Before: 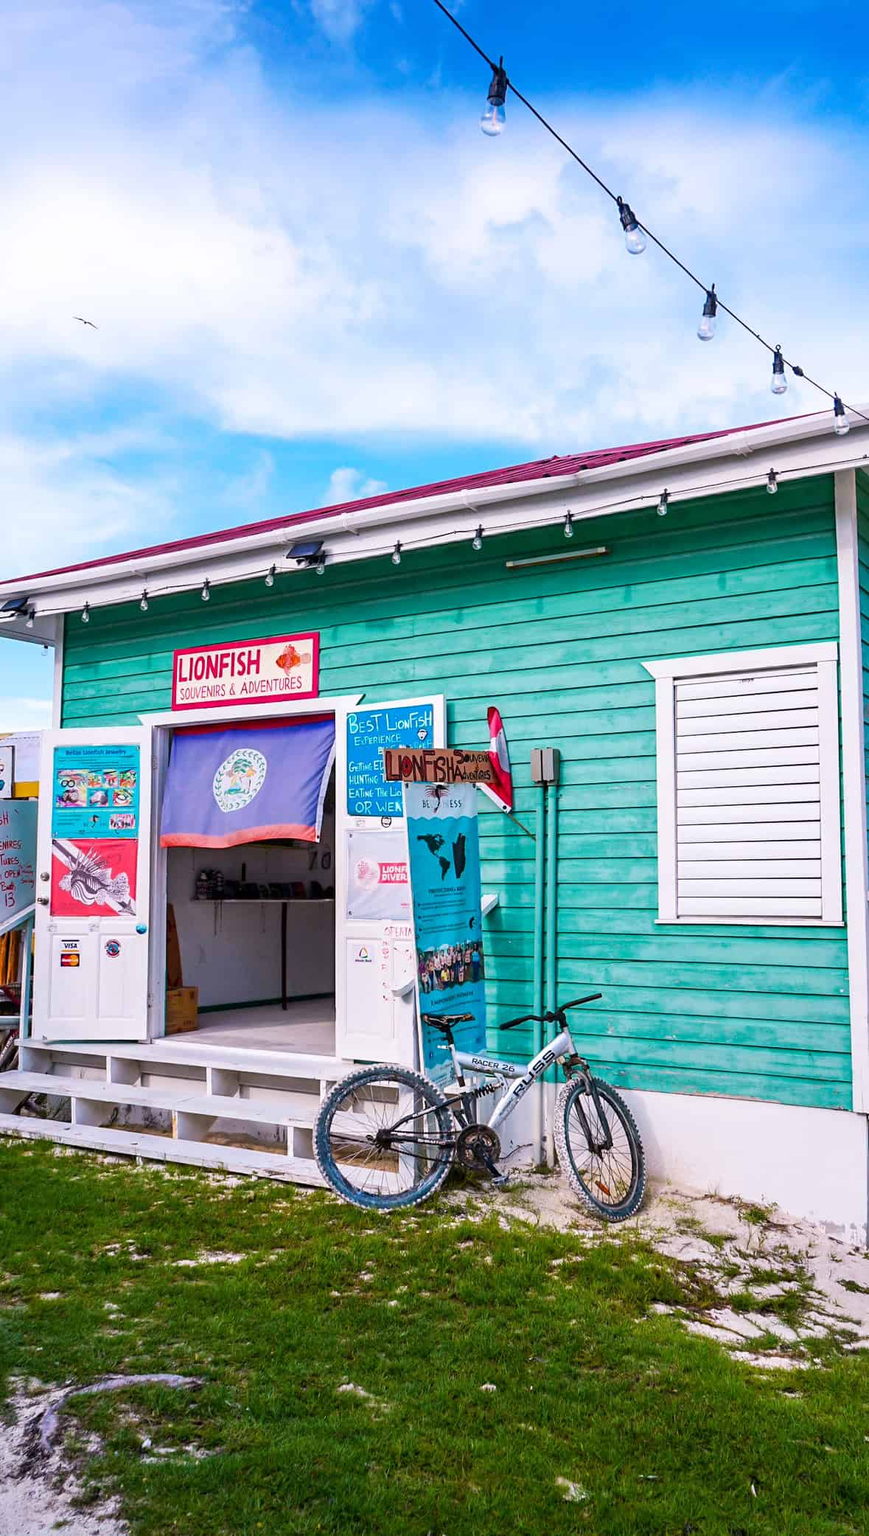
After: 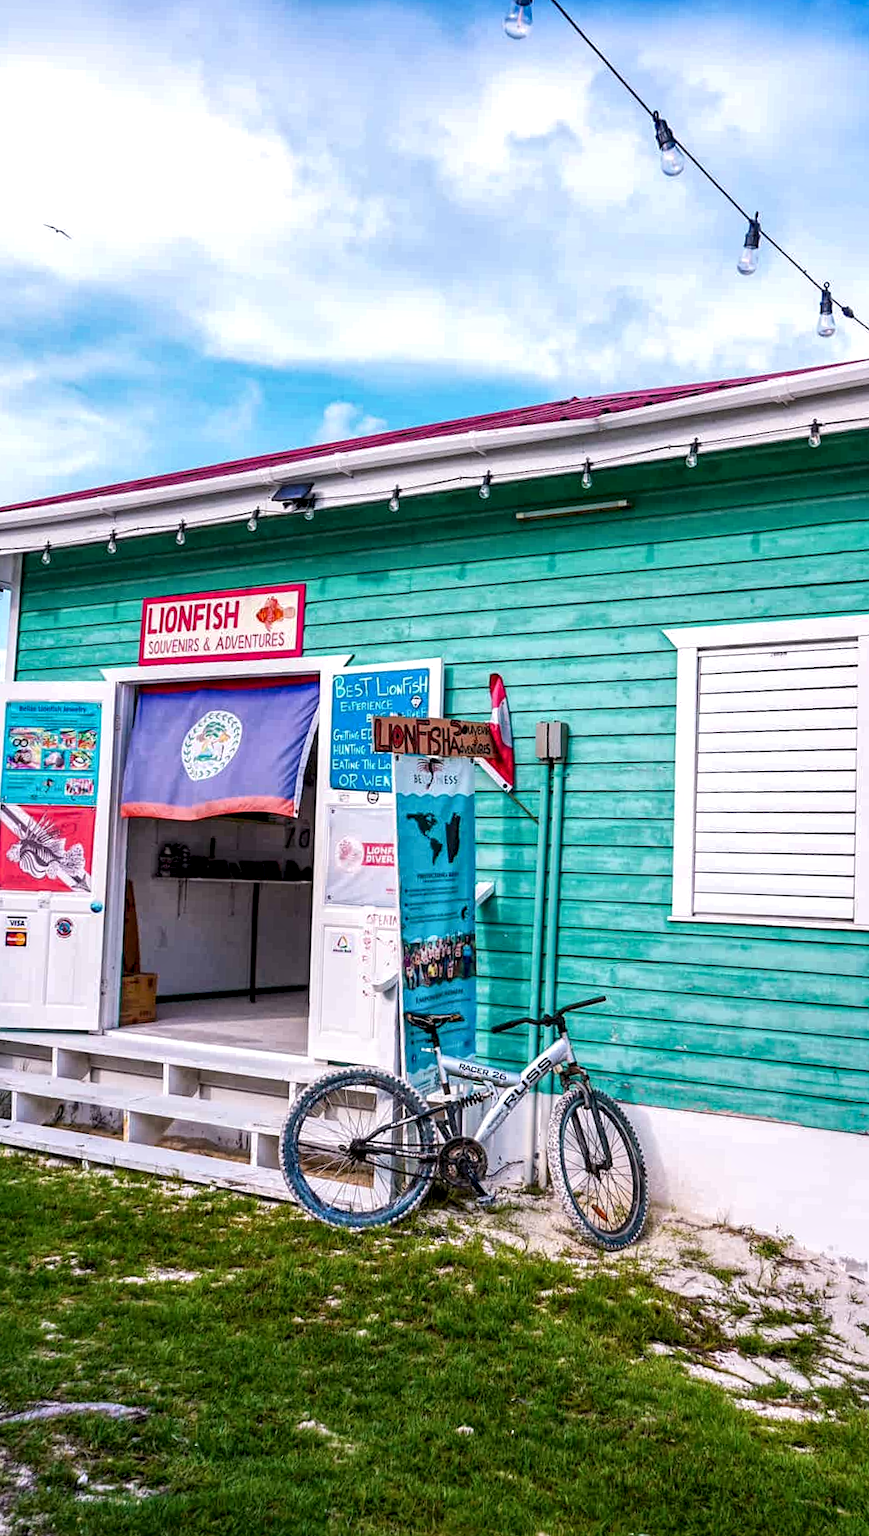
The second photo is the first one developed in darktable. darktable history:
exposure: compensate exposure bias true, compensate highlight preservation false
crop and rotate: angle -1.96°, left 3.097%, top 4.154%, right 1.586%, bottom 0.529%
local contrast: highlights 100%, shadows 100%, detail 200%, midtone range 0.2
